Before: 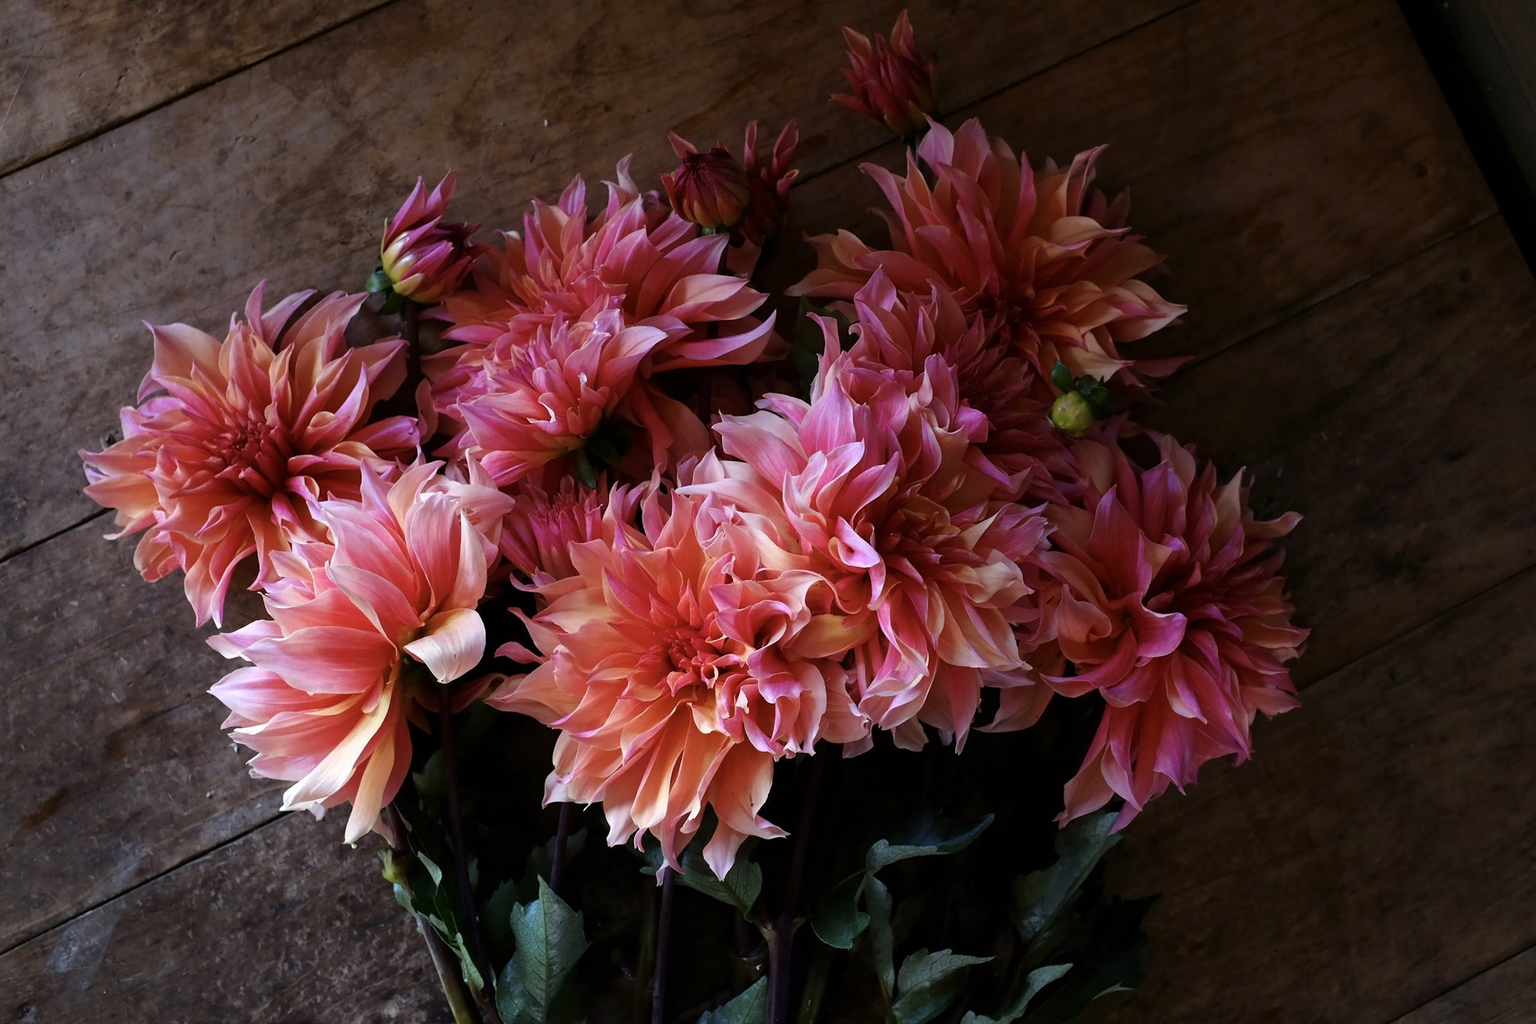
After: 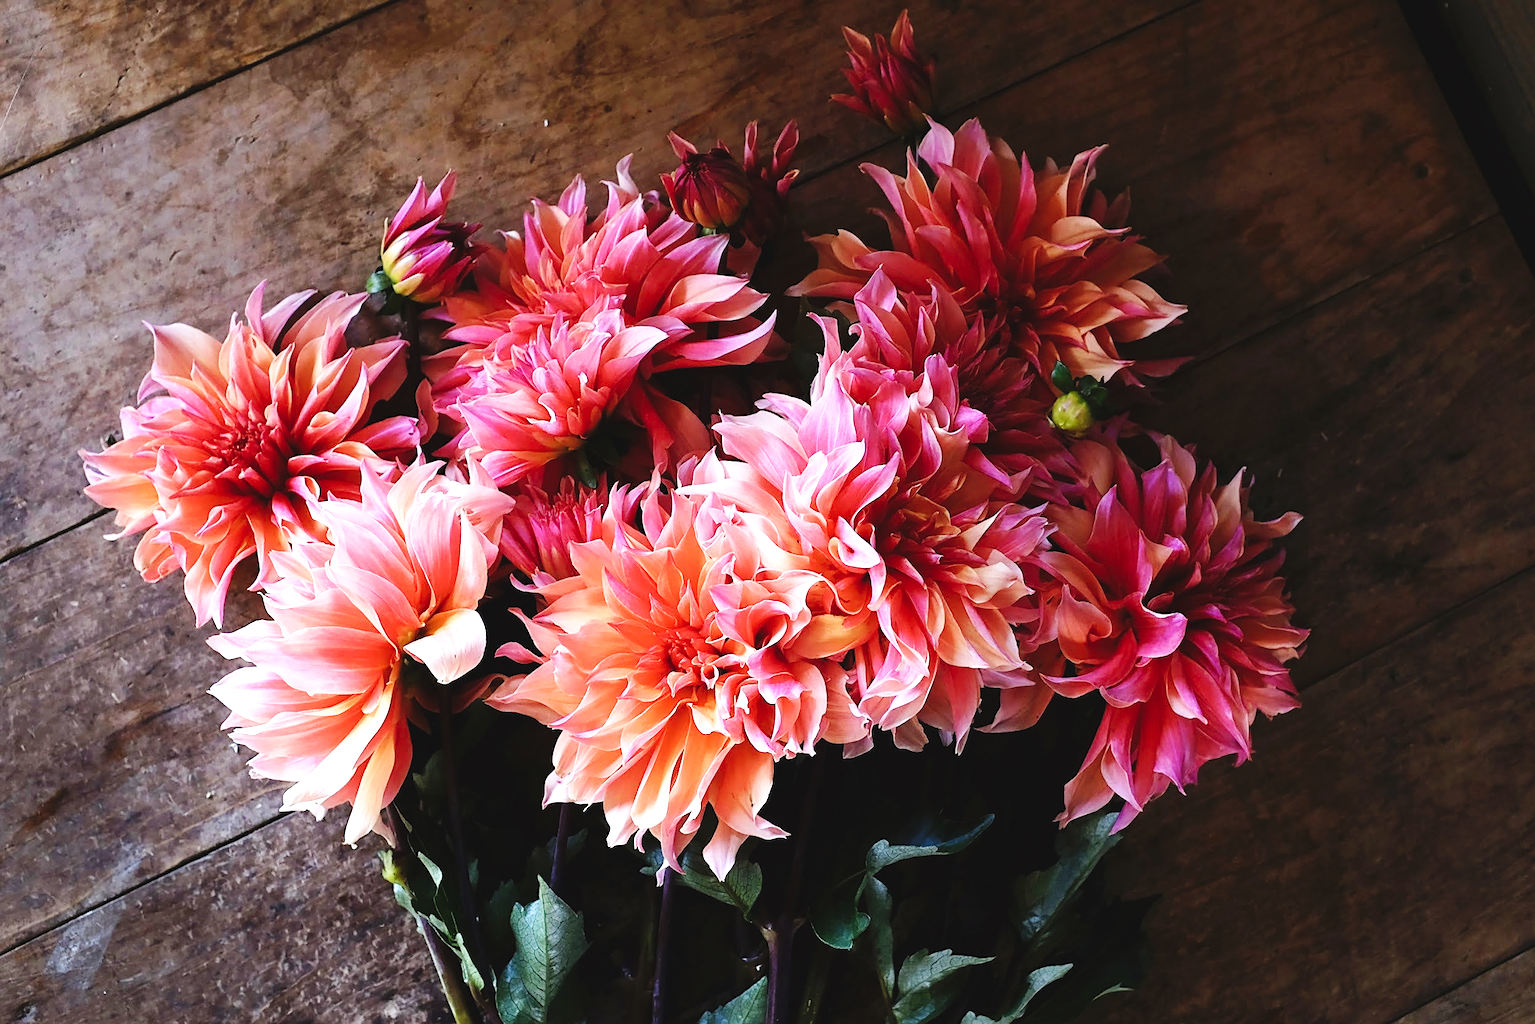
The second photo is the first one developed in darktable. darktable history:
exposure: black level correction -0.005, exposure 1 EV, compensate highlight preservation false
sharpen: on, module defaults
base curve: curves: ch0 [(0, 0) (0.036, 0.025) (0.121, 0.166) (0.206, 0.329) (0.605, 0.79) (1, 1)], preserve colors none
